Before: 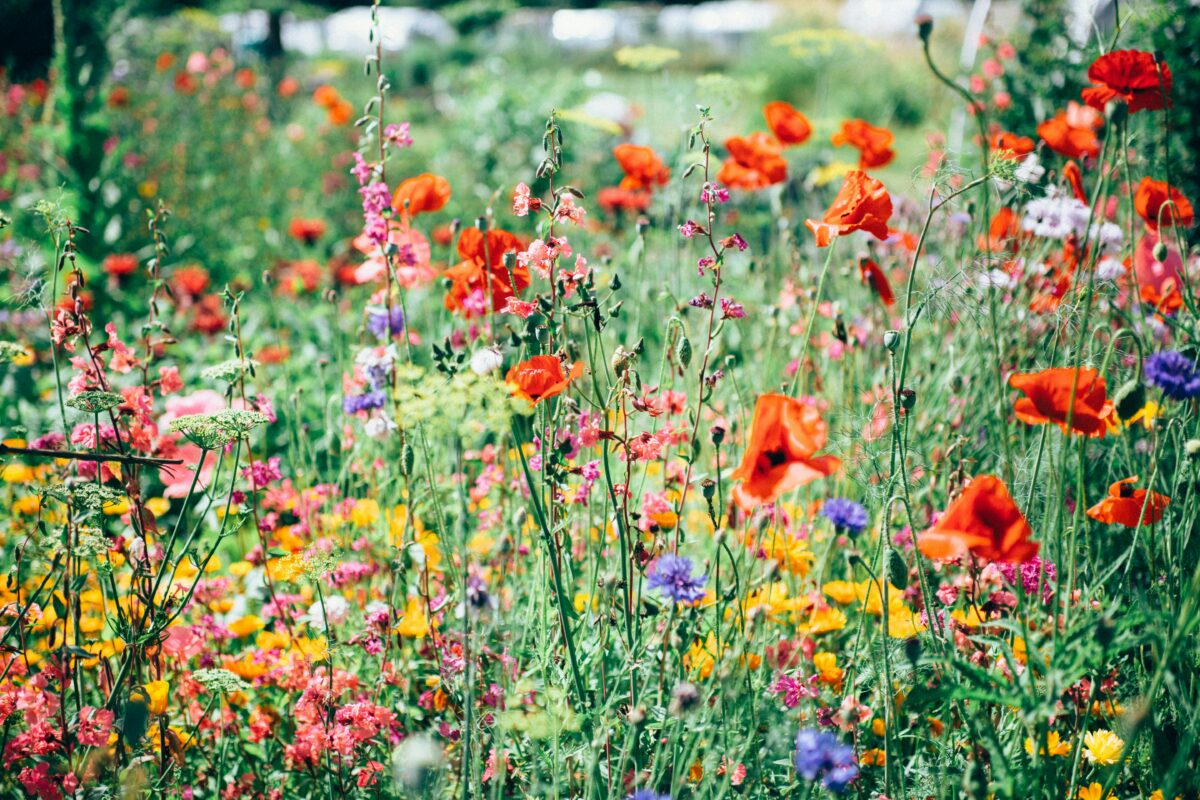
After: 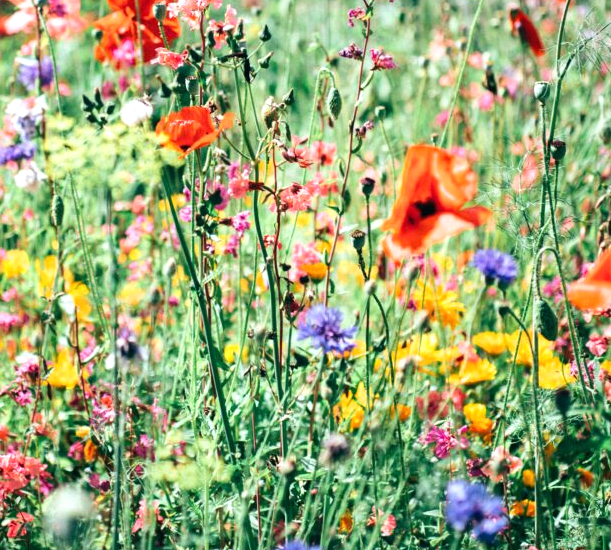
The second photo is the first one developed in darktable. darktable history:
crop and rotate: left 29.237%, top 31.152%, right 19.807%
tone equalizer: -8 EV -0.417 EV, -7 EV -0.389 EV, -6 EV -0.333 EV, -5 EV -0.222 EV, -3 EV 0.222 EV, -2 EV 0.333 EV, -1 EV 0.389 EV, +0 EV 0.417 EV, edges refinement/feathering 500, mask exposure compensation -1.57 EV, preserve details no
